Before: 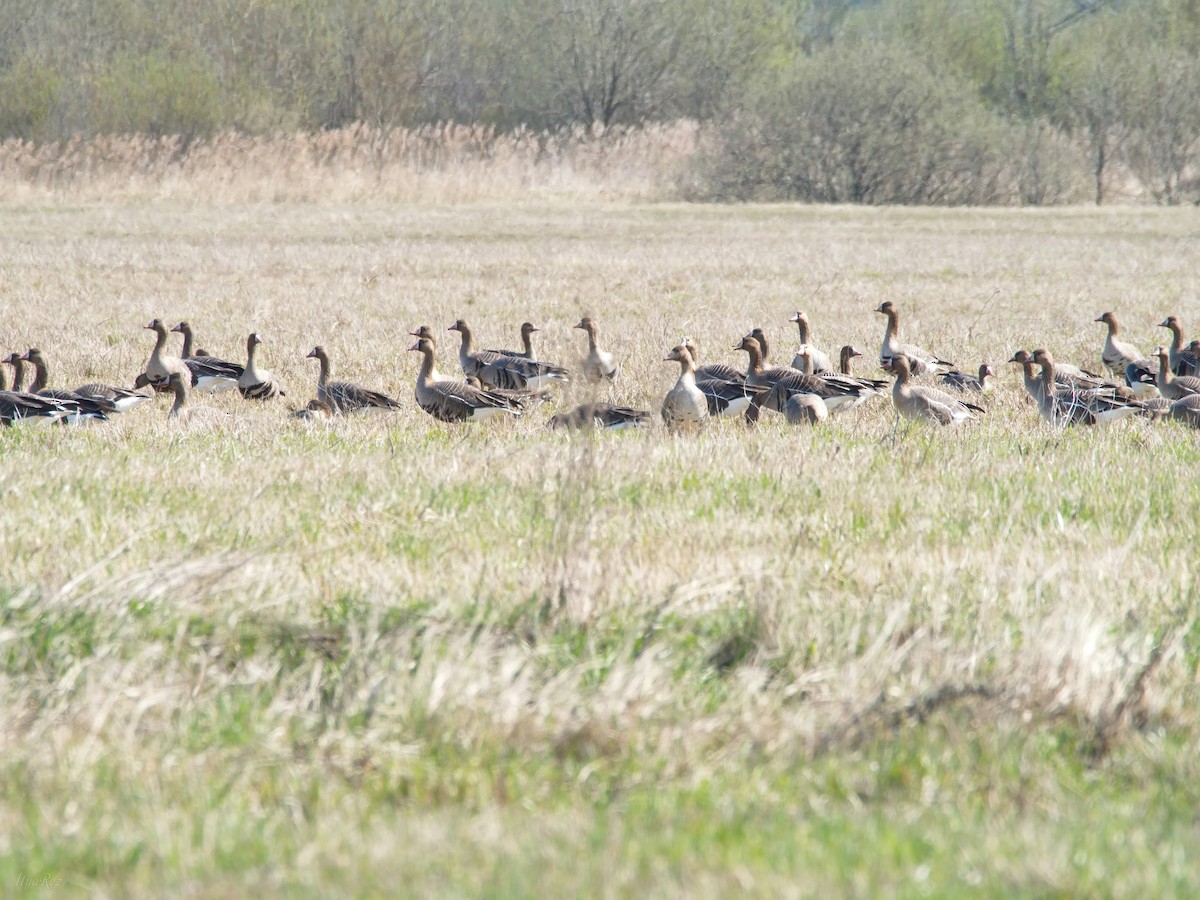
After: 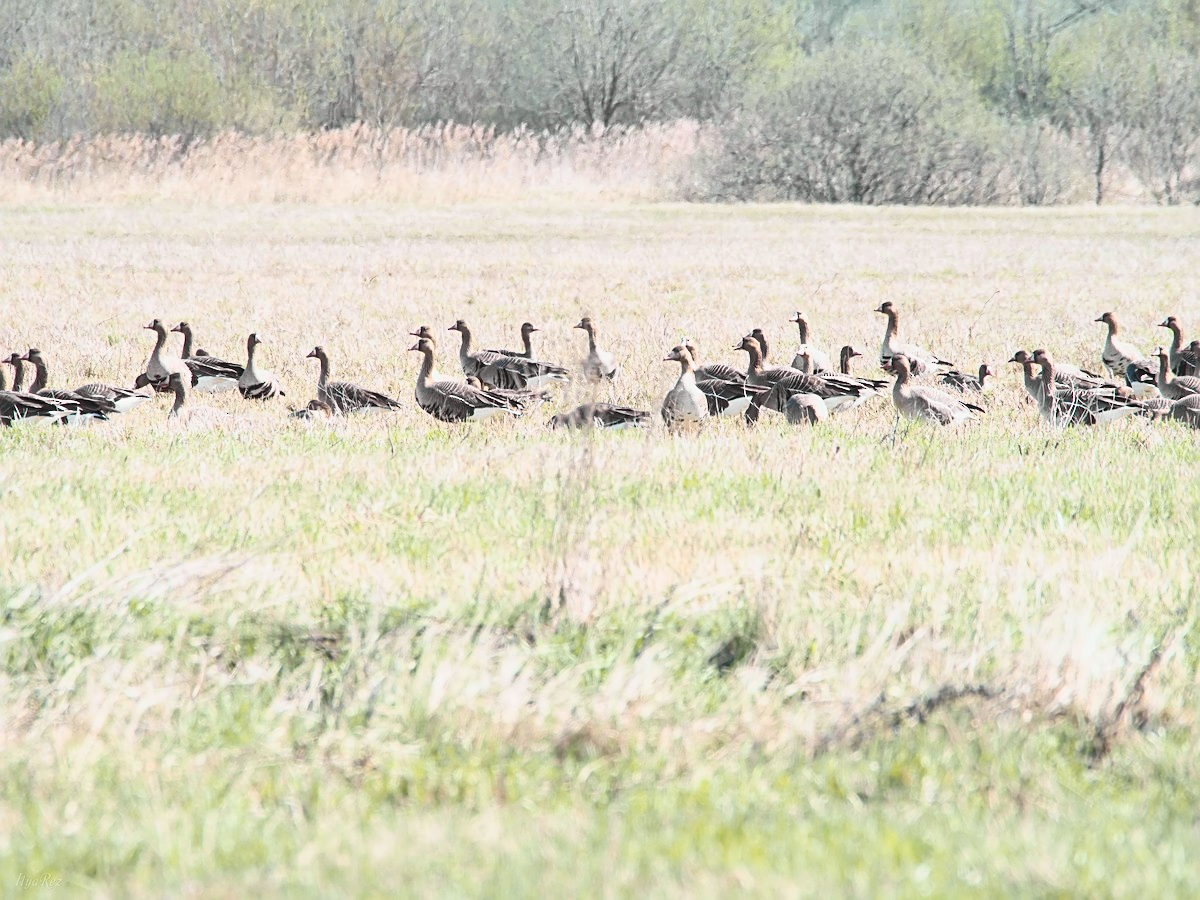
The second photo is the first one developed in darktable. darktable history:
sharpen: on, module defaults
tone curve: curves: ch0 [(0, 0.026) (0.172, 0.194) (0.398, 0.437) (0.469, 0.544) (0.612, 0.741) (0.845, 0.926) (1, 0.968)]; ch1 [(0, 0) (0.437, 0.453) (0.472, 0.467) (0.502, 0.502) (0.531, 0.537) (0.574, 0.583) (0.617, 0.64) (0.699, 0.749) (0.859, 0.919) (1, 1)]; ch2 [(0, 0) (0.33, 0.301) (0.421, 0.443) (0.476, 0.502) (0.511, 0.504) (0.553, 0.55) (0.595, 0.586) (0.664, 0.664) (1, 1)], color space Lab, independent channels, preserve colors none
